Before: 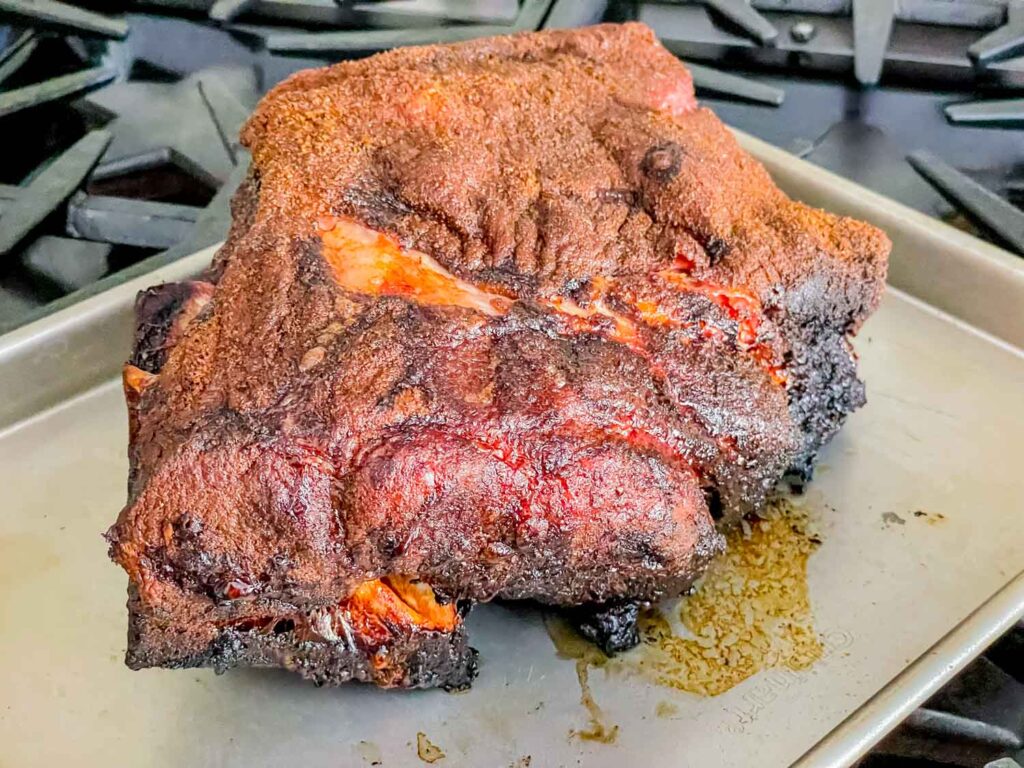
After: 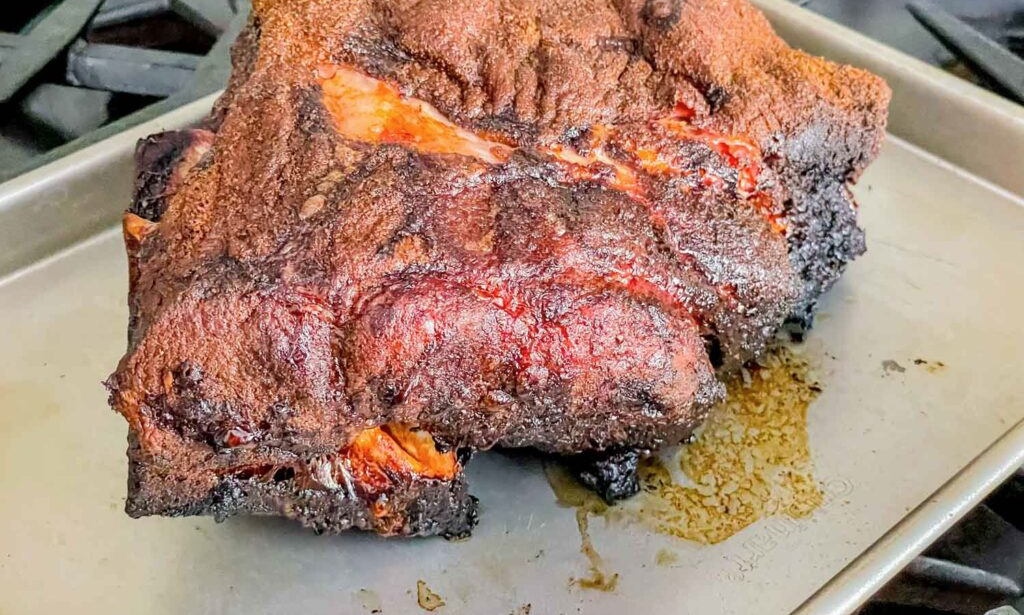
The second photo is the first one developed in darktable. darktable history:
contrast brightness saturation: saturation -0.056
crop and rotate: top 19.899%
